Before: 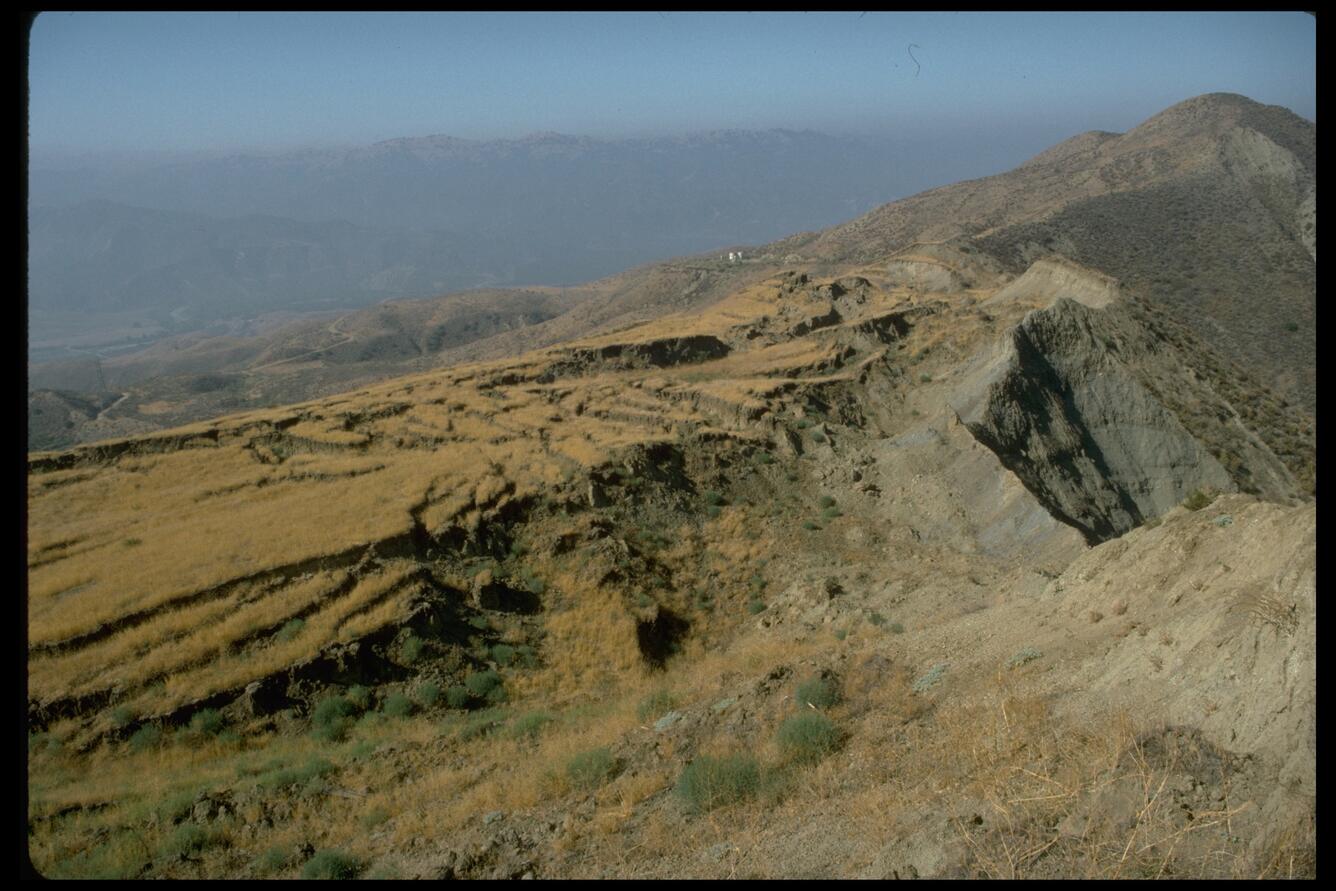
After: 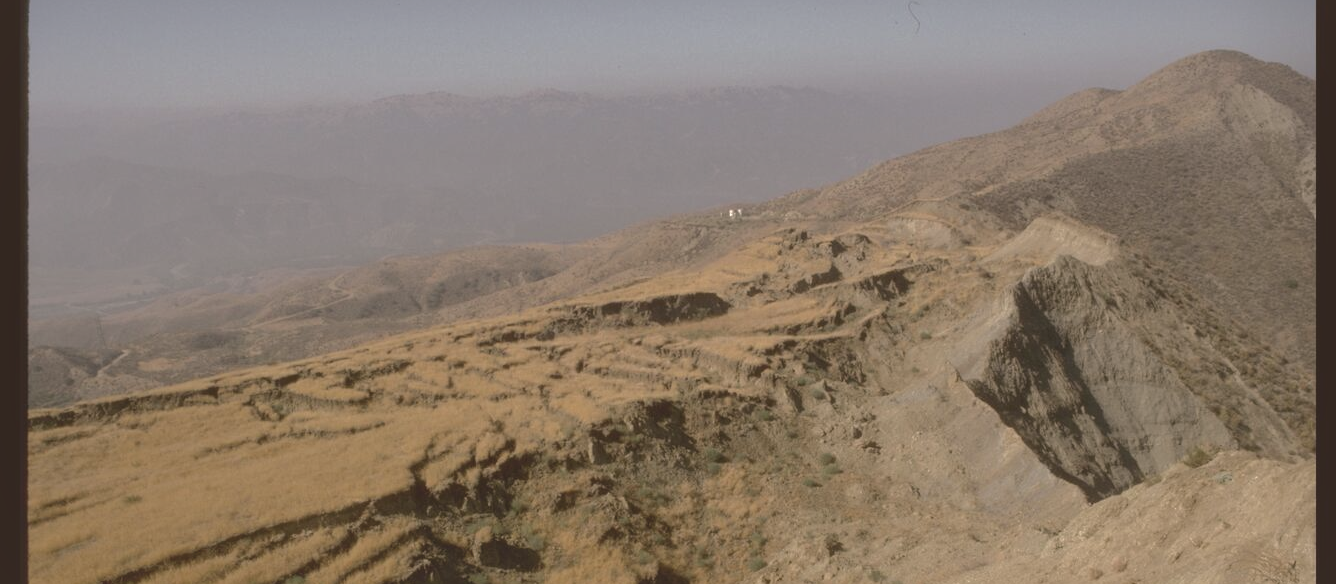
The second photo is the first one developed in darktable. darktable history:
shadows and highlights: on, module defaults
crop and rotate: top 4.91%, bottom 29.522%
contrast brightness saturation: contrast -0.256, saturation -0.447
color correction: highlights a* 6.65, highlights b* 7.76, shadows a* 5.32, shadows b* 7.21, saturation 0.906
tone curve: curves: ch0 [(0, 0) (0.568, 0.517) (0.8, 0.717) (1, 1)], color space Lab, independent channels, preserve colors none
exposure: black level correction 0, exposure 1.001 EV, compensate highlight preservation false
